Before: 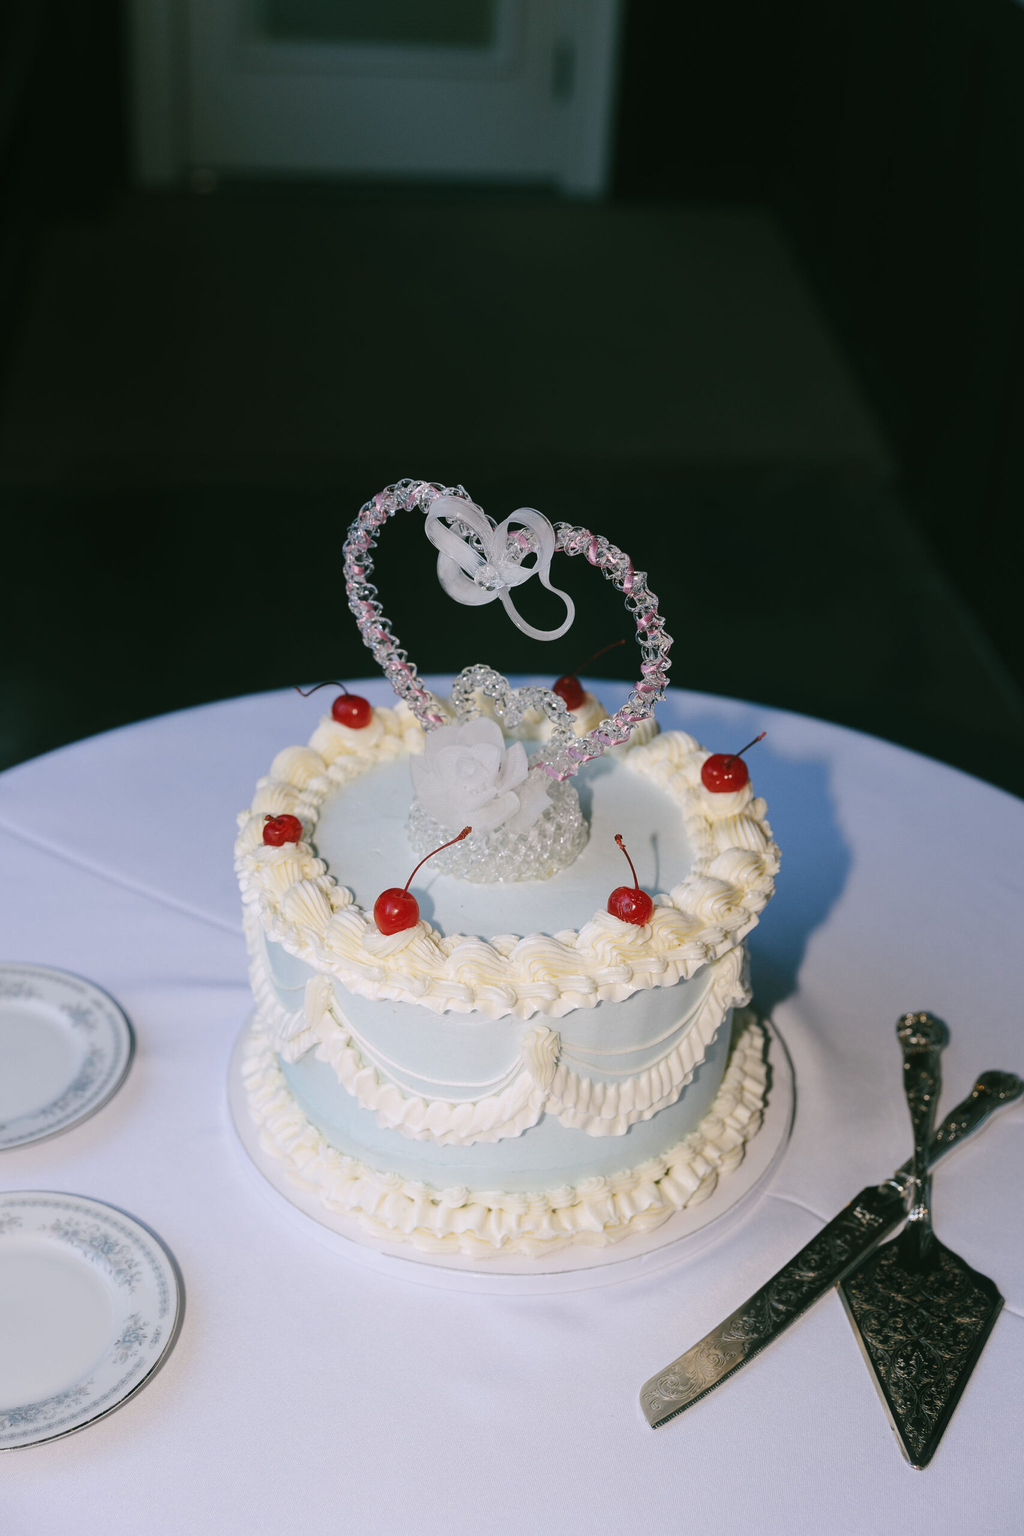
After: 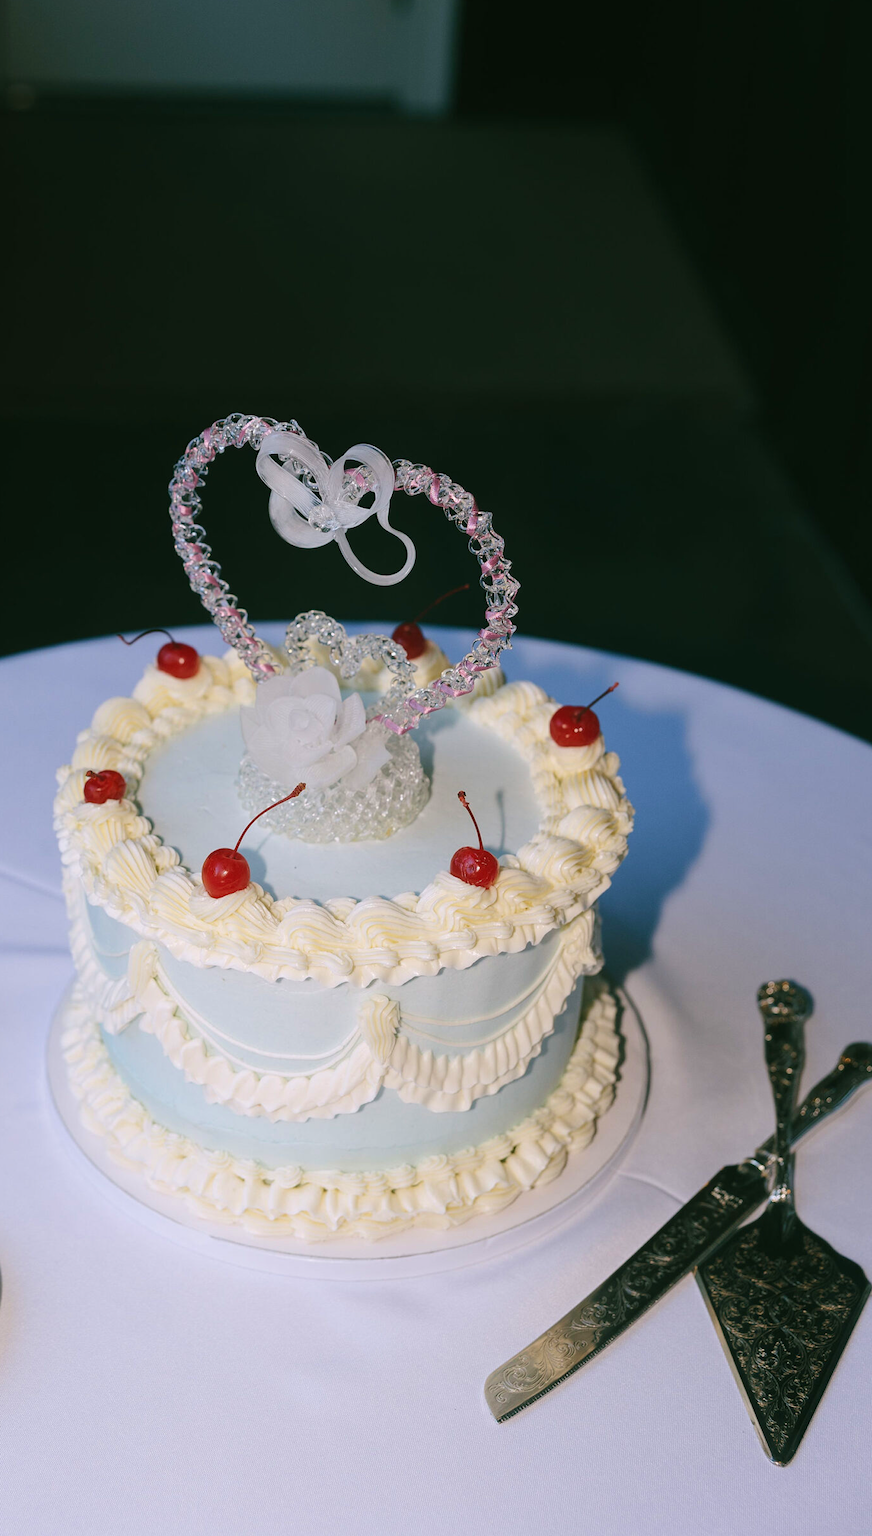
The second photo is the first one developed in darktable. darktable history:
crop and rotate: left 18.04%, top 5.863%, right 1.727%
velvia: on, module defaults
